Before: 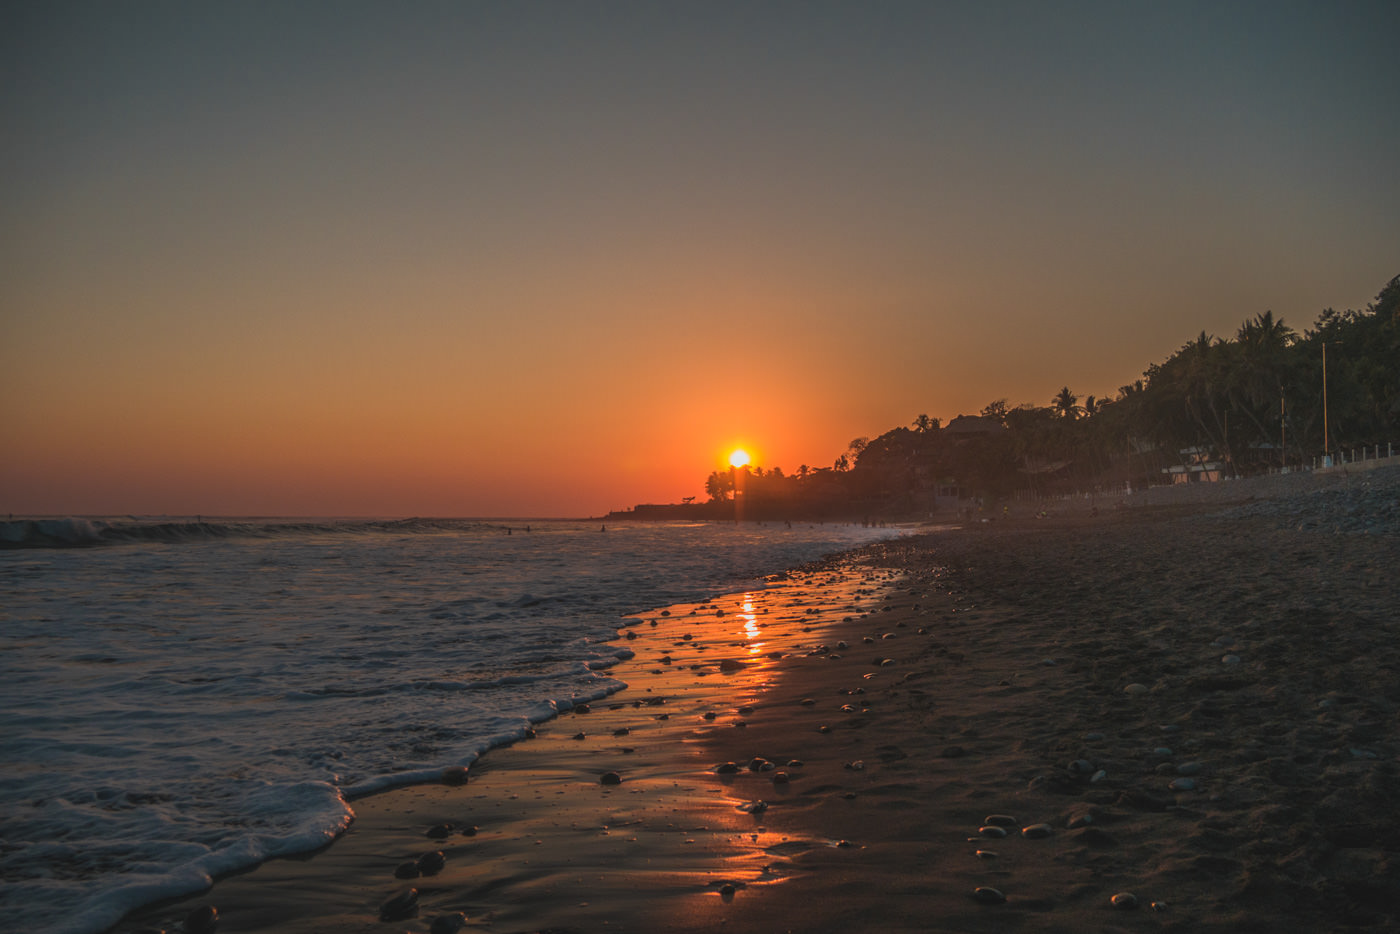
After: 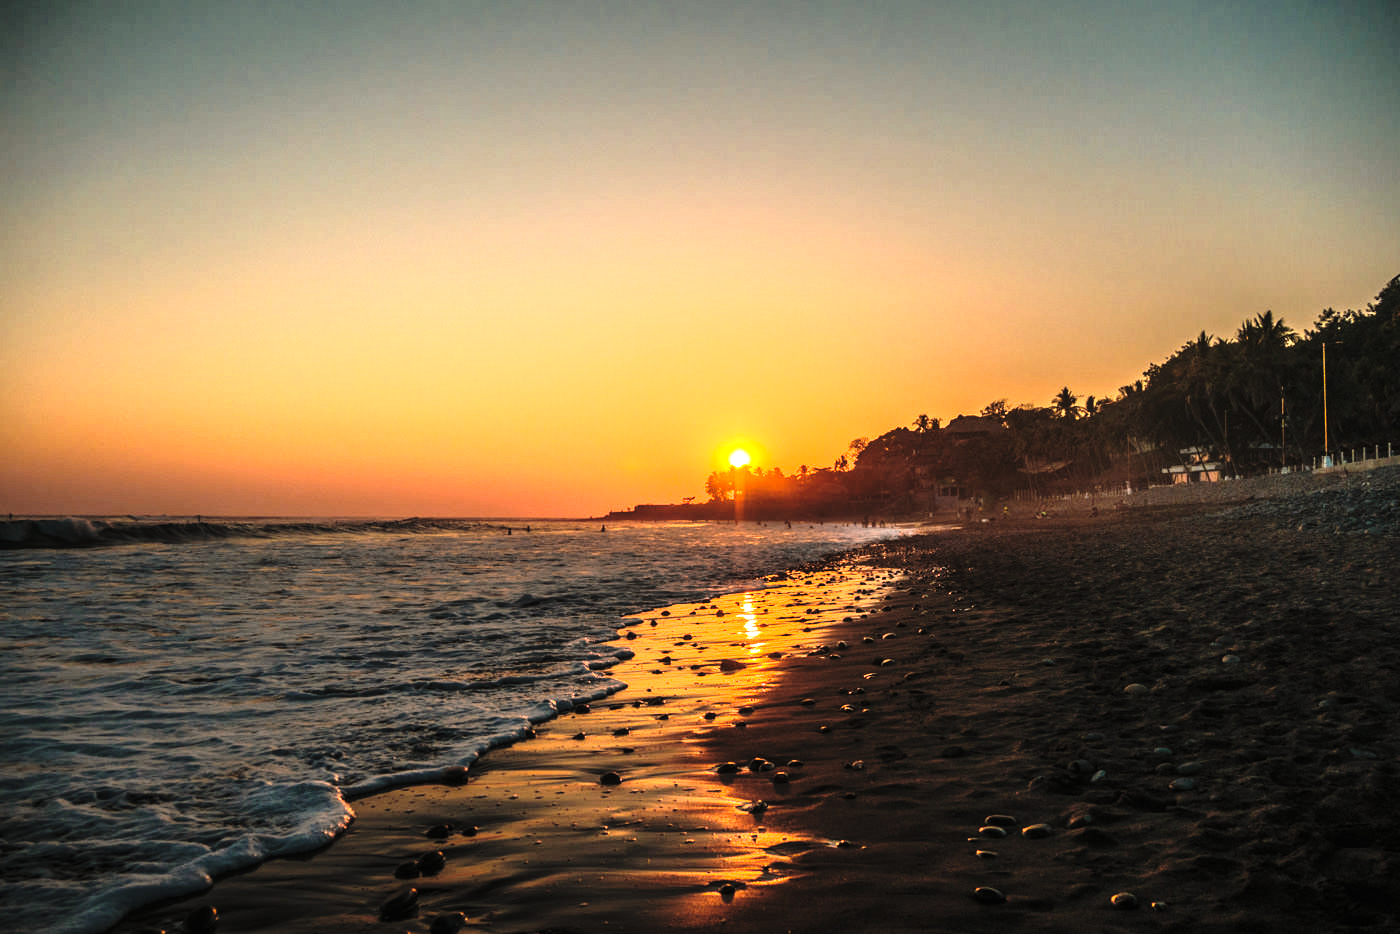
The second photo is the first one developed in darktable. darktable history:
tone curve: curves: ch0 [(0.016, 0.011) (0.084, 0.026) (0.469, 0.508) (0.721, 0.862) (1, 1)], color space Lab, linked channels, preserve colors none
white balance: red 1.029, blue 0.92
exposure: exposure 1.15 EV, compensate highlight preservation false
base curve: curves: ch0 [(0, 0) (0.073, 0.04) (0.157, 0.139) (0.492, 0.492) (0.758, 0.758) (1, 1)], preserve colors none
levels: levels [0.016, 0.484, 0.953]
